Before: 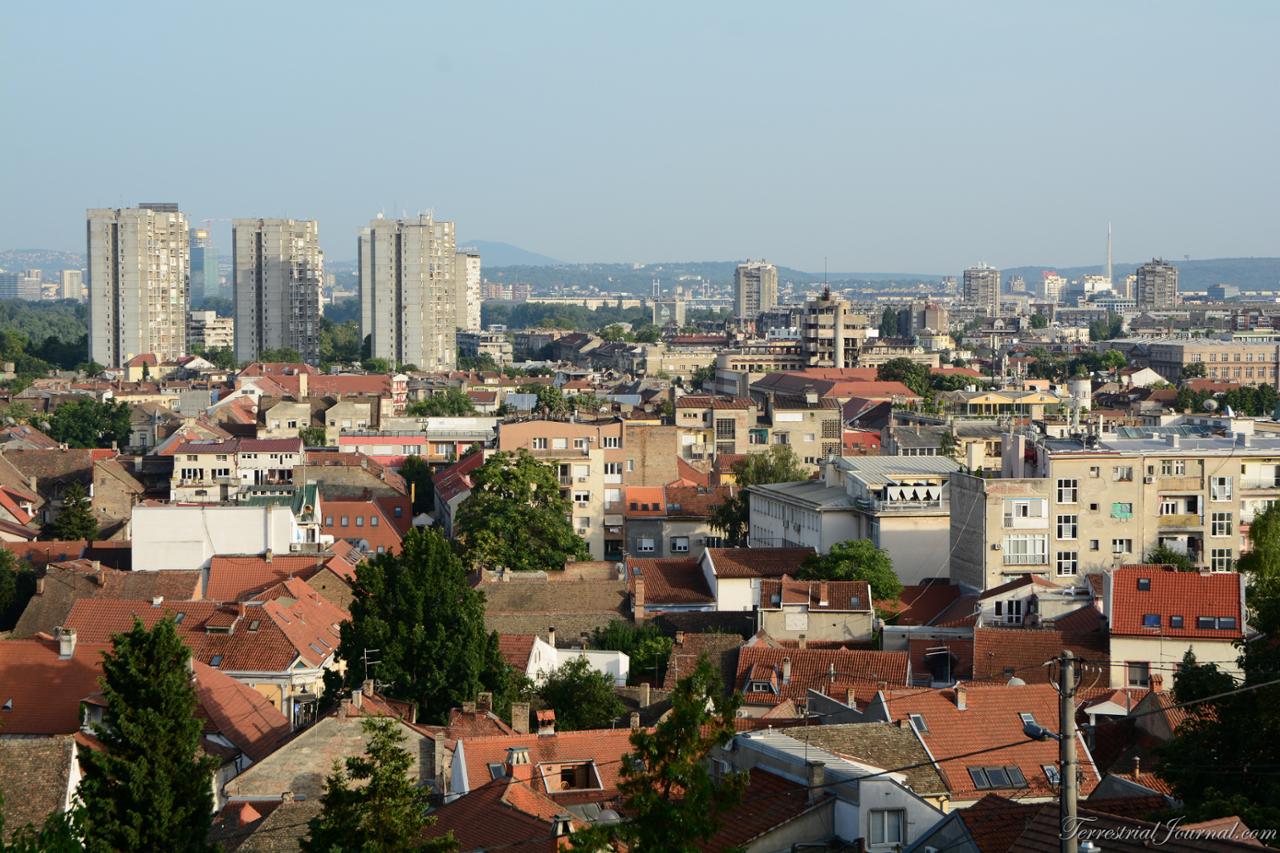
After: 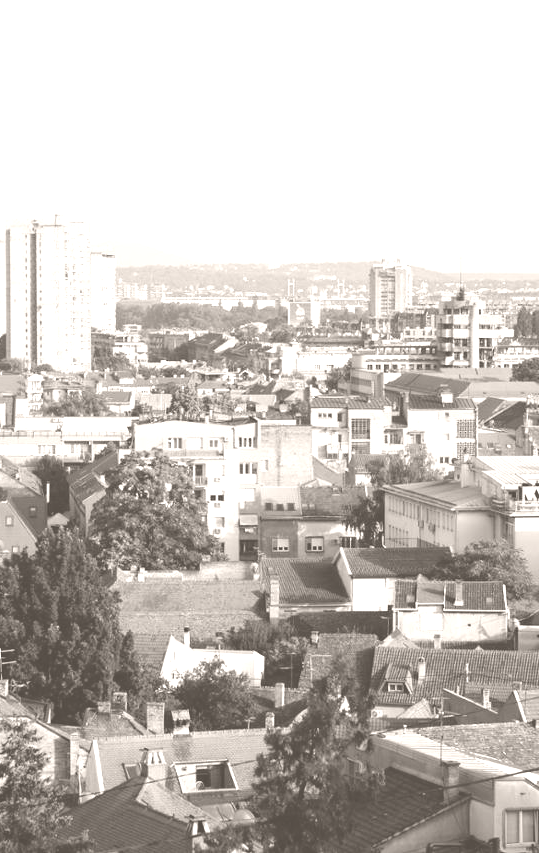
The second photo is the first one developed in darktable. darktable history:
crop: left 28.583%, right 29.231%
colorize: hue 34.49°, saturation 35.33%, source mix 100%, lightness 55%, version 1
